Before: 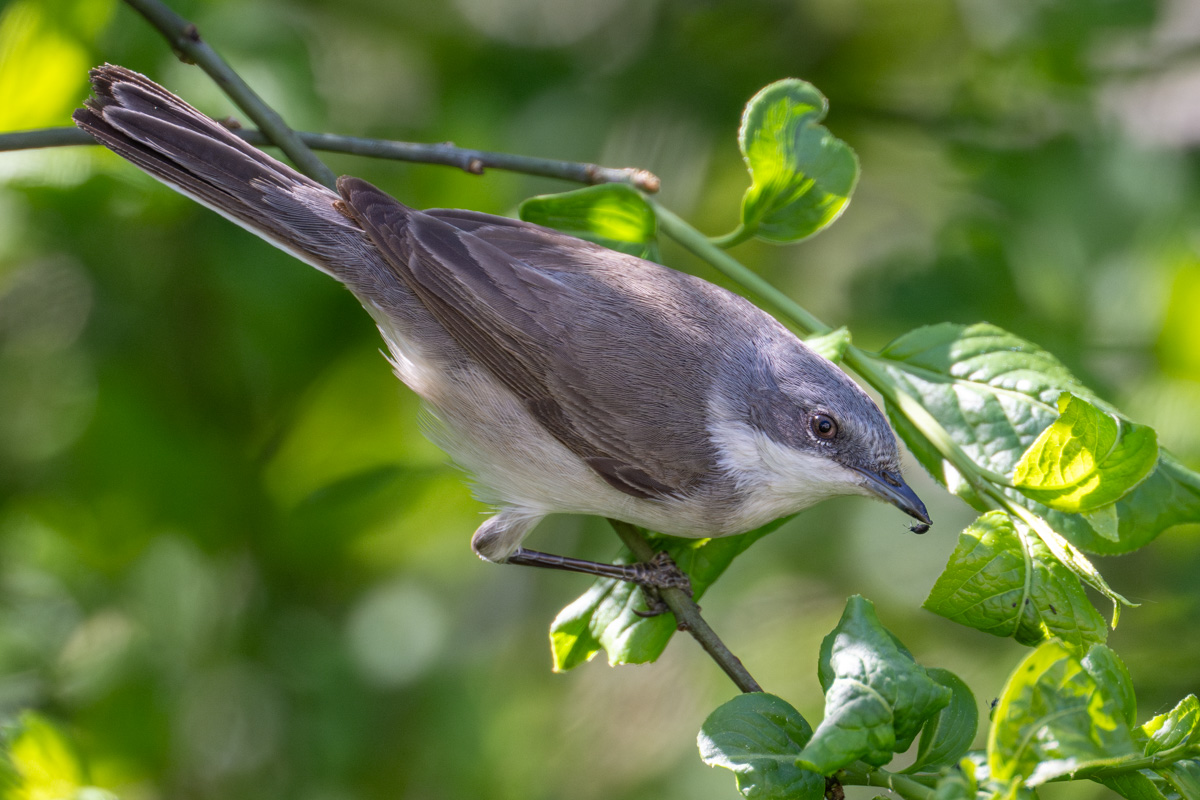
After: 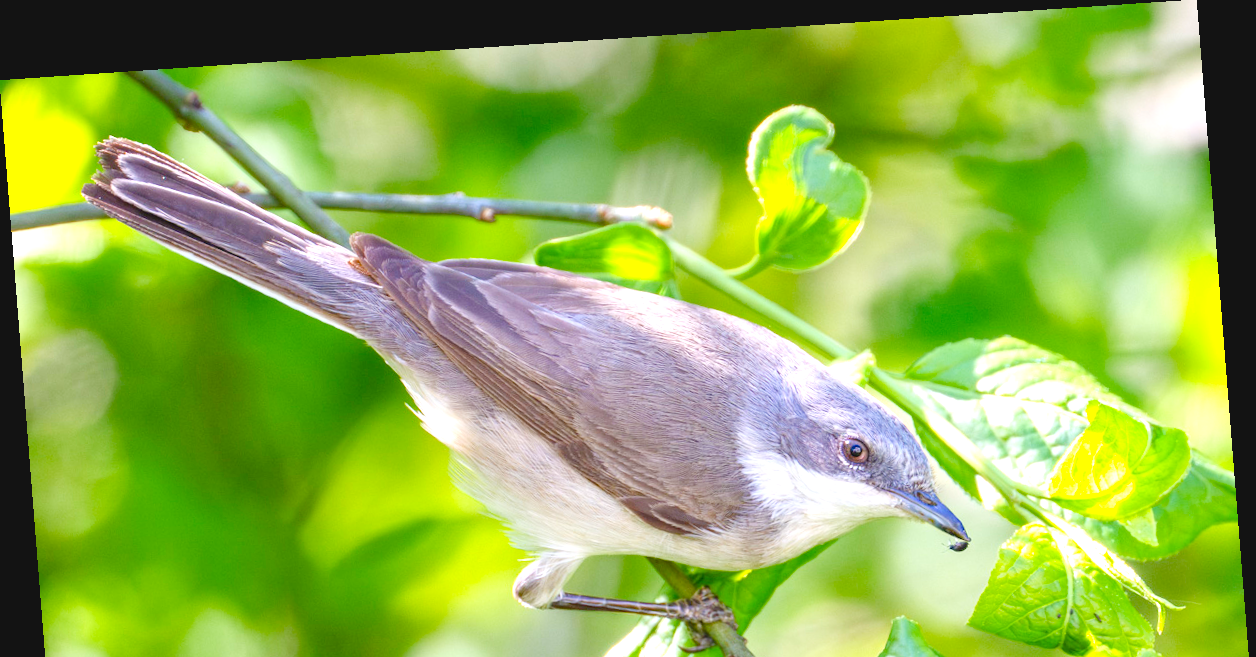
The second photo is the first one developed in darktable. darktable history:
contrast brightness saturation: contrast -0.1, brightness 0.05, saturation 0.08
color balance rgb: perceptual saturation grading › global saturation 35%, perceptual saturation grading › highlights -30%, perceptual saturation grading › shadows 35%, perceptual brilliance grading › global brilliance 3%, perceptual brilliance grading › highlights -3%, perceptual brilliance grading › shadows 3%
rotate and perspective: rotation -4.2°, shear 0.006, automatic cropping off
exposure: black level correction 0, exposure 1.45 EV, compensate exposure bias true, compensate highlight preservation false
tone curve: curves: ch0 [(0, 0) (0.004, 0.002) (0.02, 0.013) (0.218, 0.218) (0.664, 0.718) (0.832, 0.873) (1, 1)], preserve colors none
crop: bottom 24.967%
